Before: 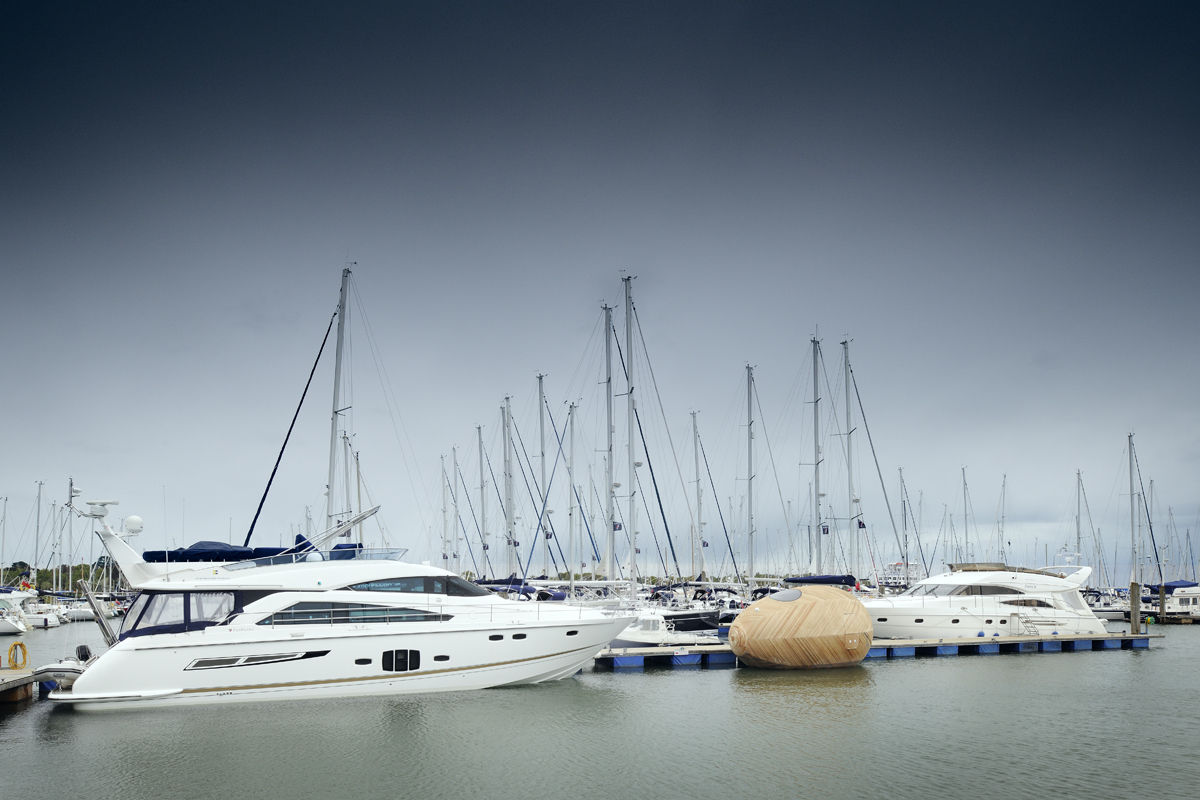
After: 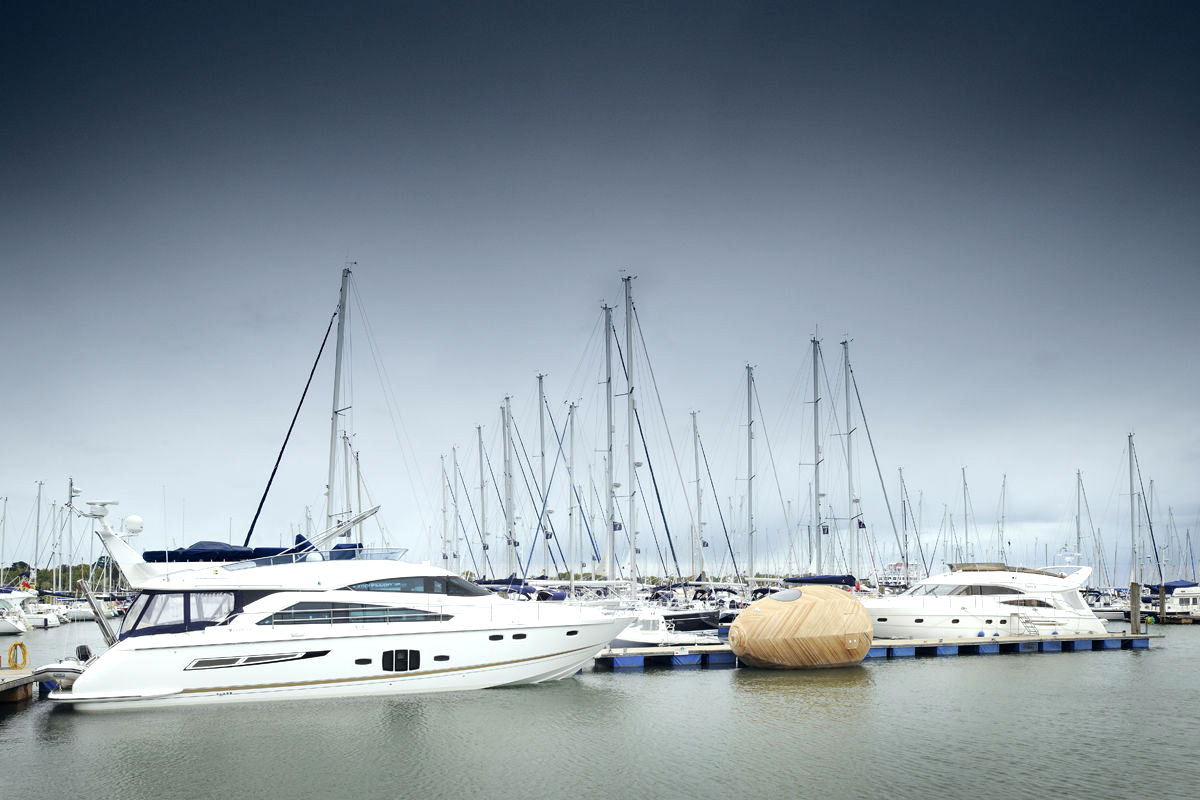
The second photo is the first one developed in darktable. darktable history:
exposure: exposure 0.292 EV, compensate highlight preservation false
local contrast: highlights 102%, shadows 98%, detail 120%, midtone range 0.2
